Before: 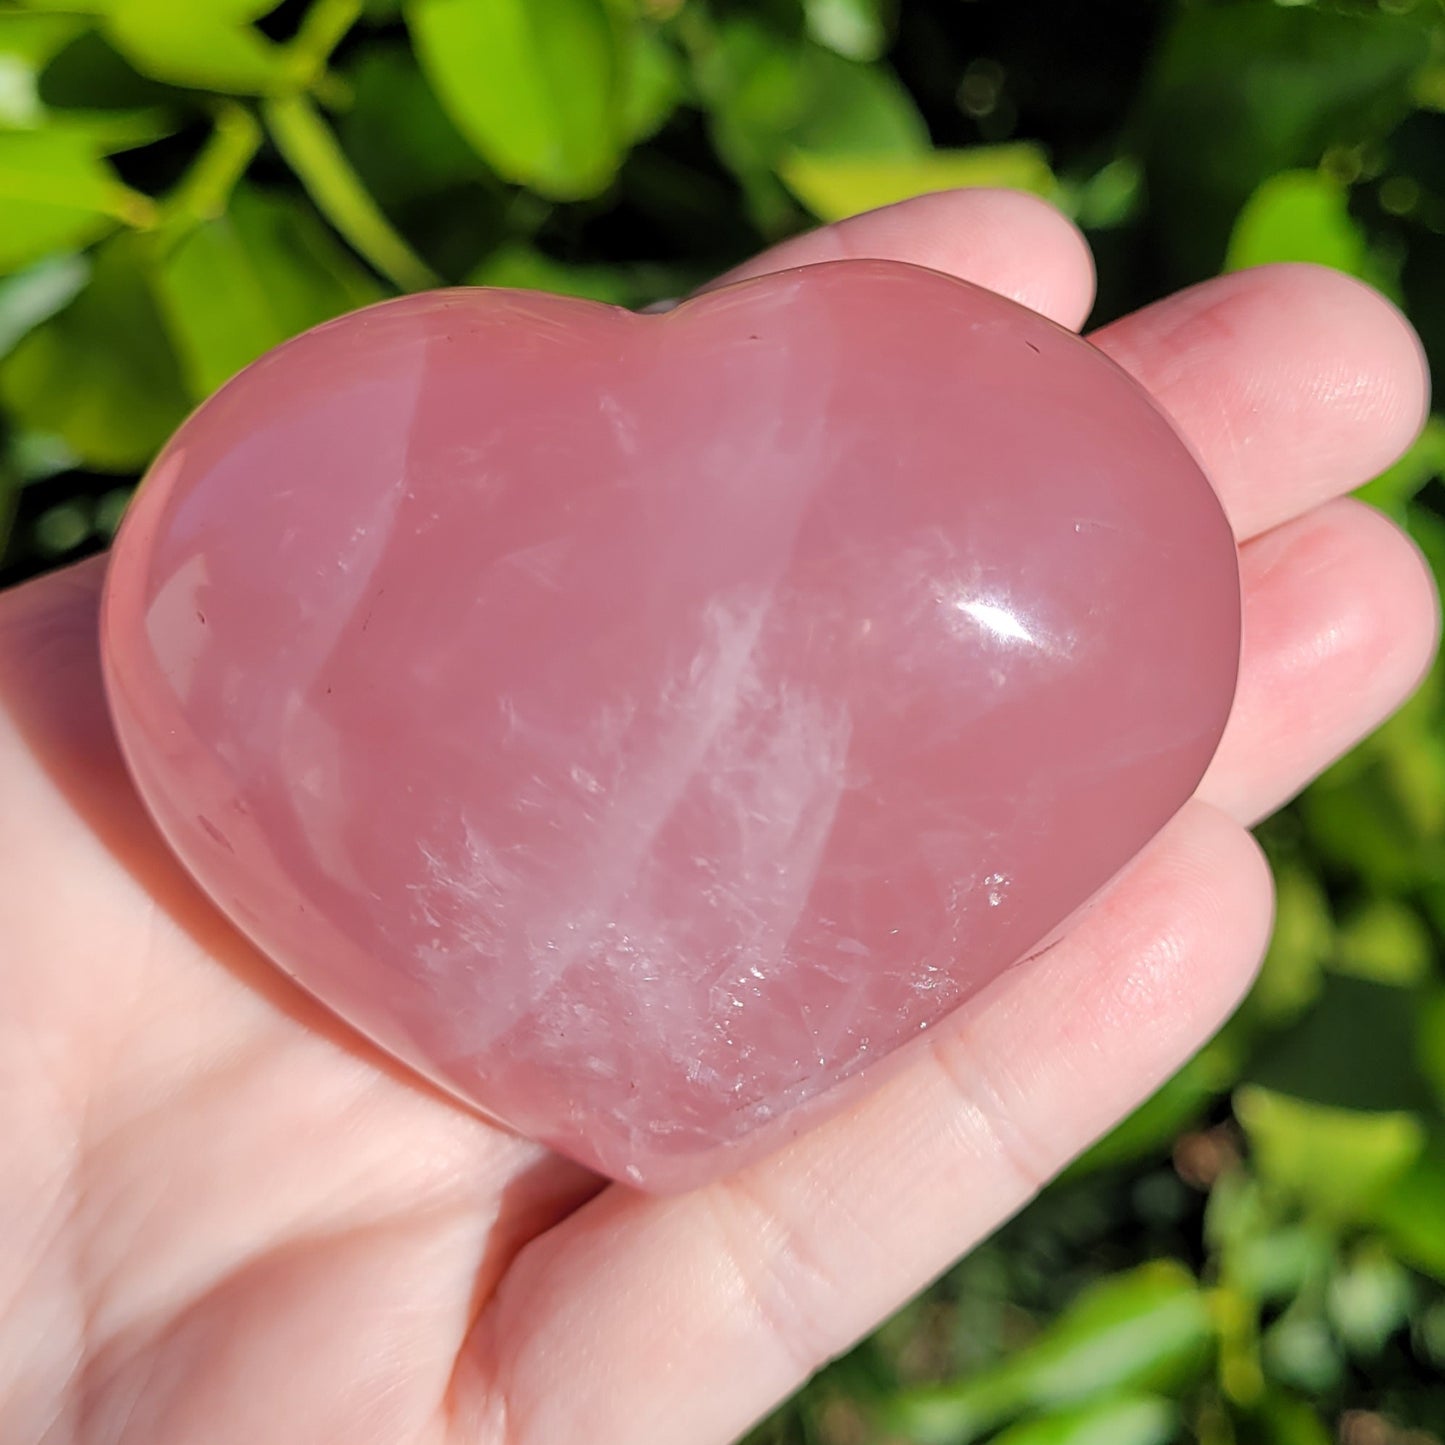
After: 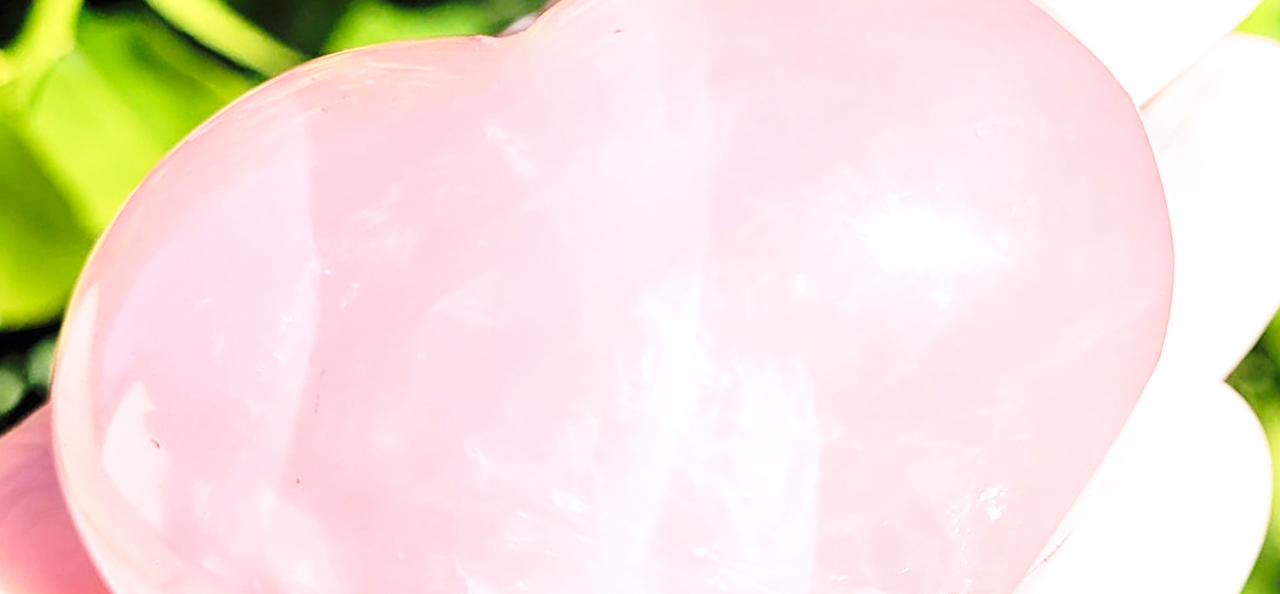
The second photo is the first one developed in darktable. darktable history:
exposure: black level correction 0, exposure 1.388 EV, compensate exposure bias true, compensate highlight preservation false
contrast brightness saturation: saturation -0.05
rotate and perspective: rotation -14.8°, crop left 0.1, crop right 0.903, crop top 0.25, crop bottom 0.748
base curve: curves: ch0 [(0, 0) (0.028, 0.03) (0.121, 0.232) (0.46, 0.748) (0.859, 0.968) (1, 1)], preserve colors none
crop: left 1.509%, top 3.452%, right 7.696%, bottom 28.452%
